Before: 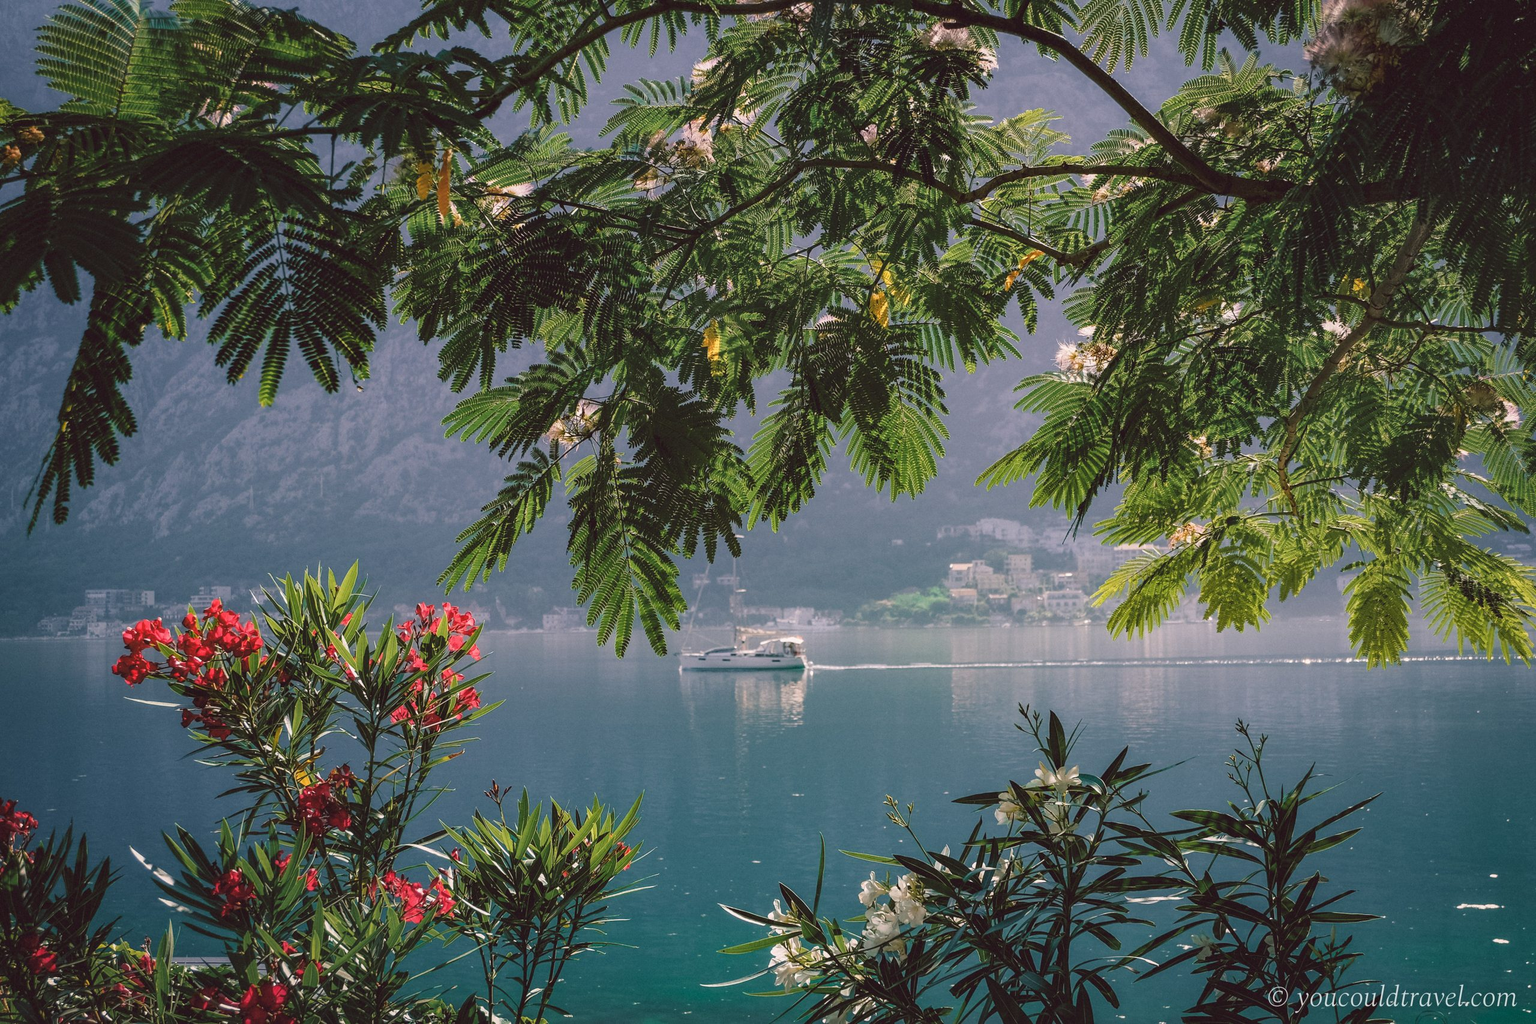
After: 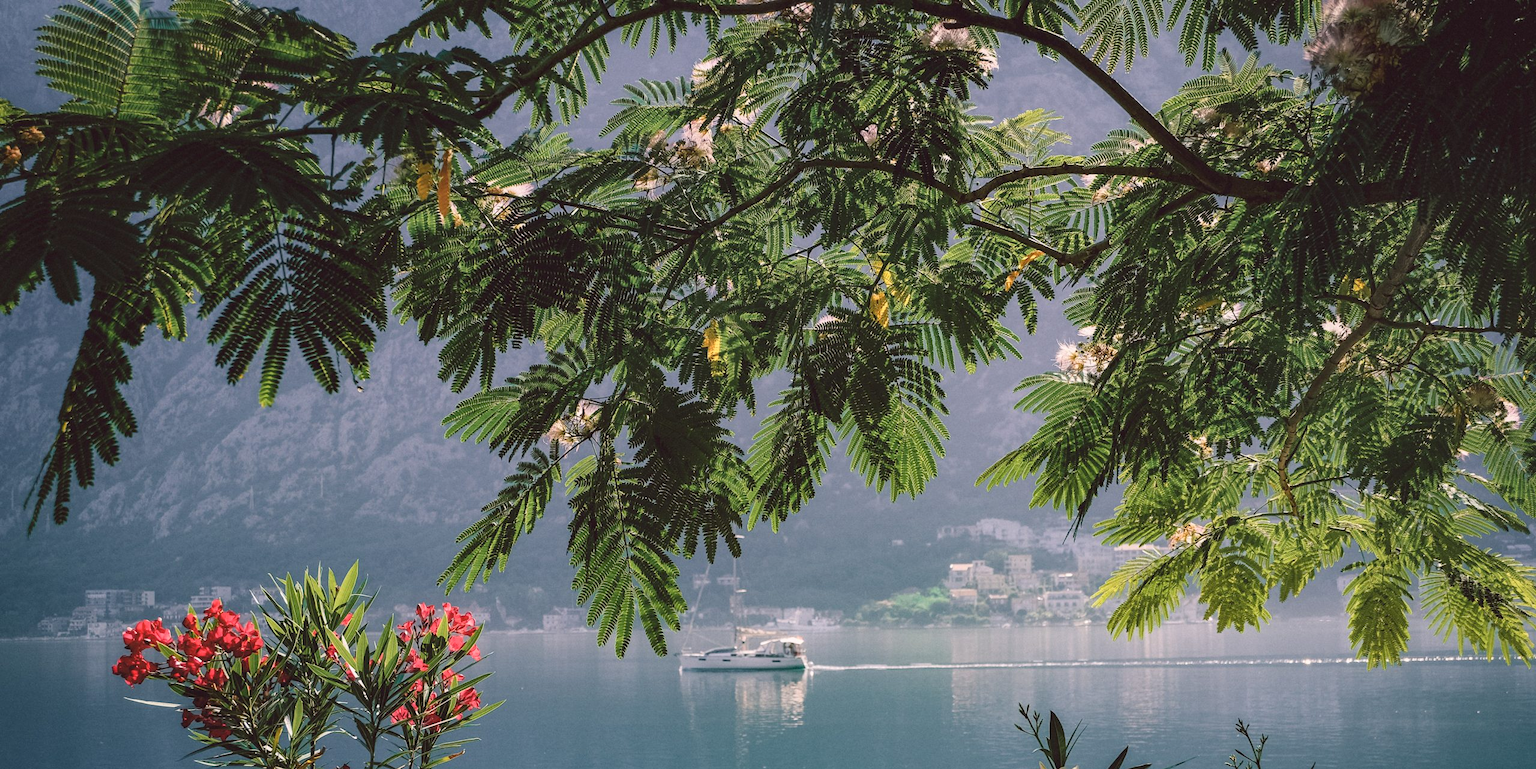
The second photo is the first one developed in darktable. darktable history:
crop: bottom 24.825%
contrast brightness saturation: contrast 0.148, brightness 0.055
